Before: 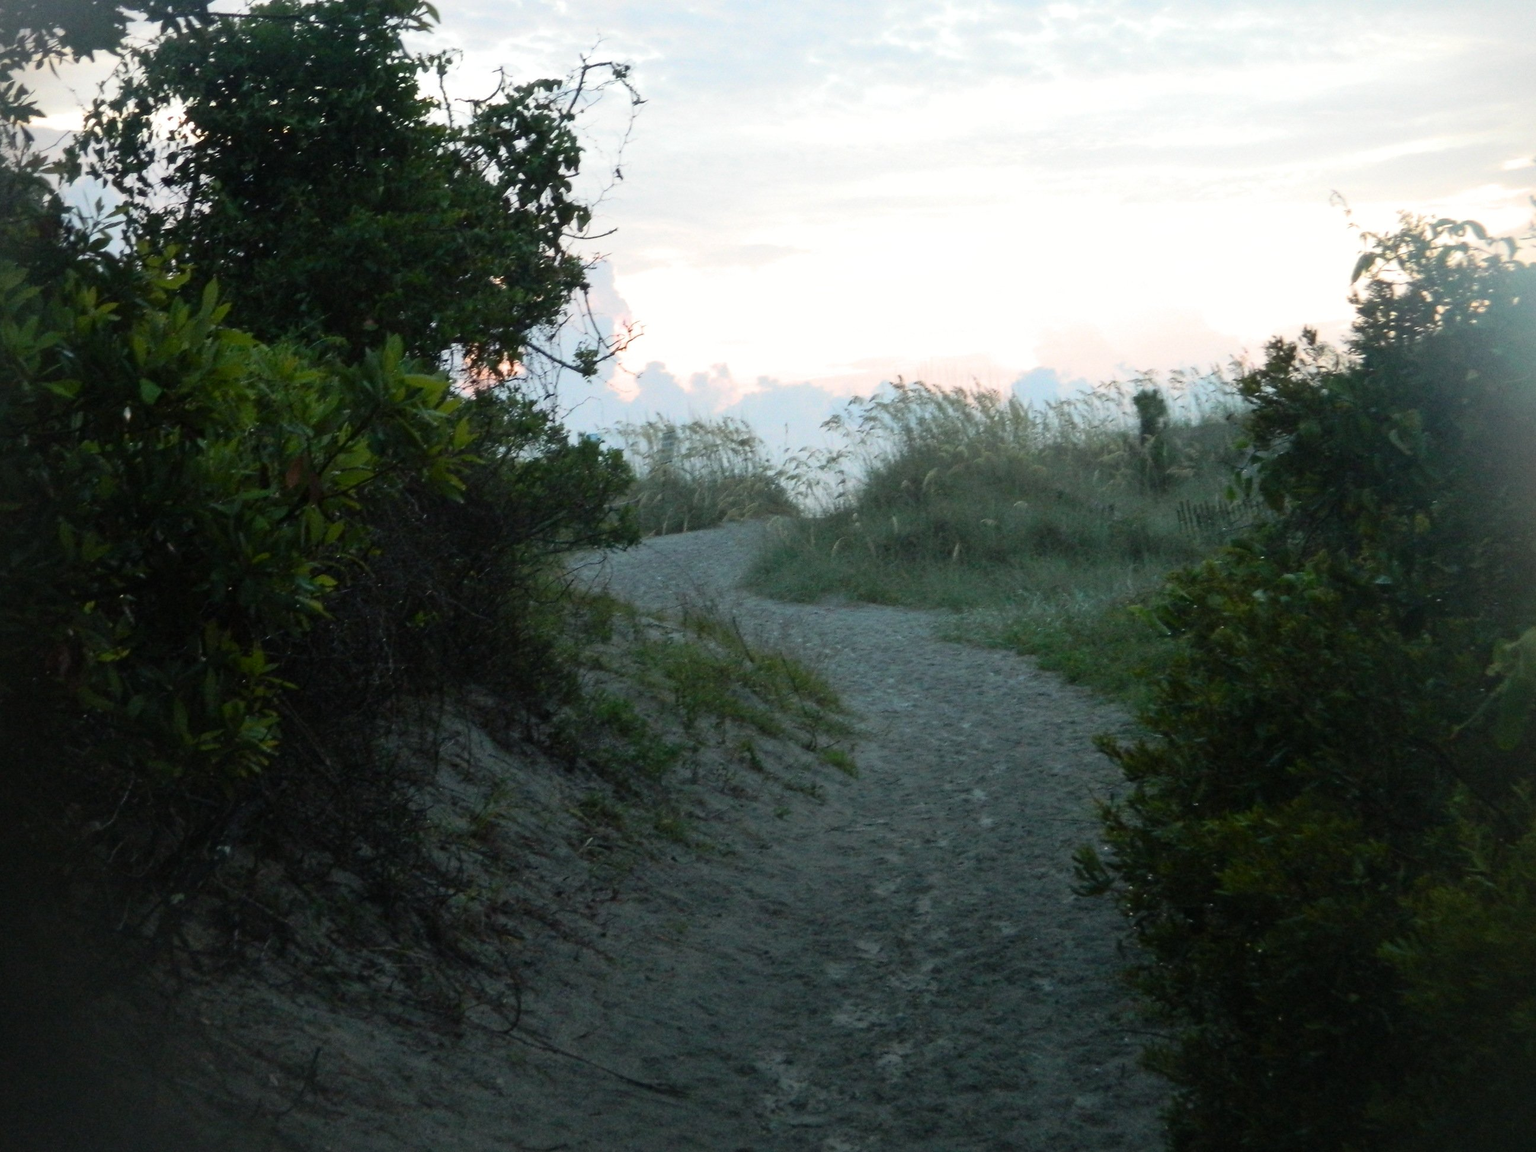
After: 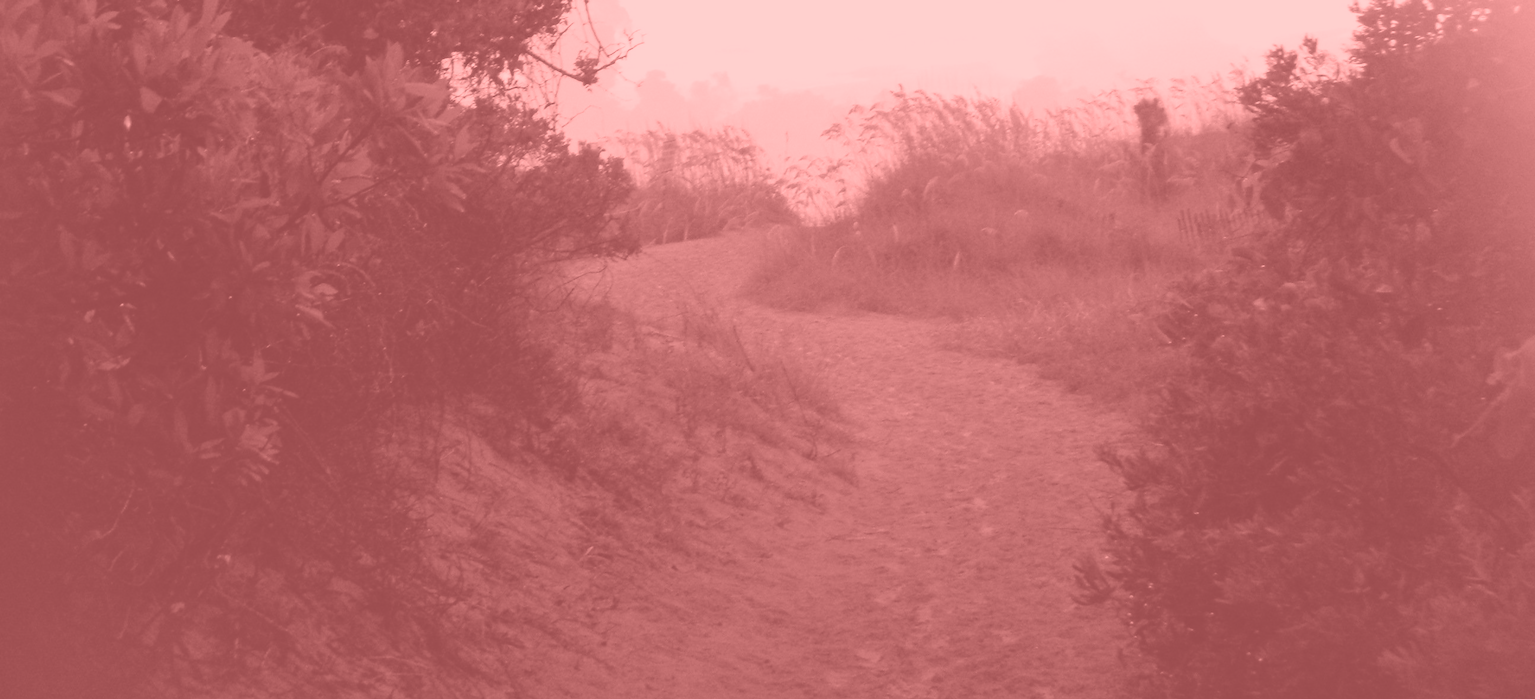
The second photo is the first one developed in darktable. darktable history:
colorize: saturation 51%, source mix 50.67%, lightness 50.67%
crop and rotate: top 25.357%, bottom 13.942%
color correction: highlights a* 9.03, highlights b* 8.71, shadows a* 40, shadows b* 40, saturation 0.8
color balance rgb: perceptual saturation grading › global saturation 20%, global vibrance 20%
